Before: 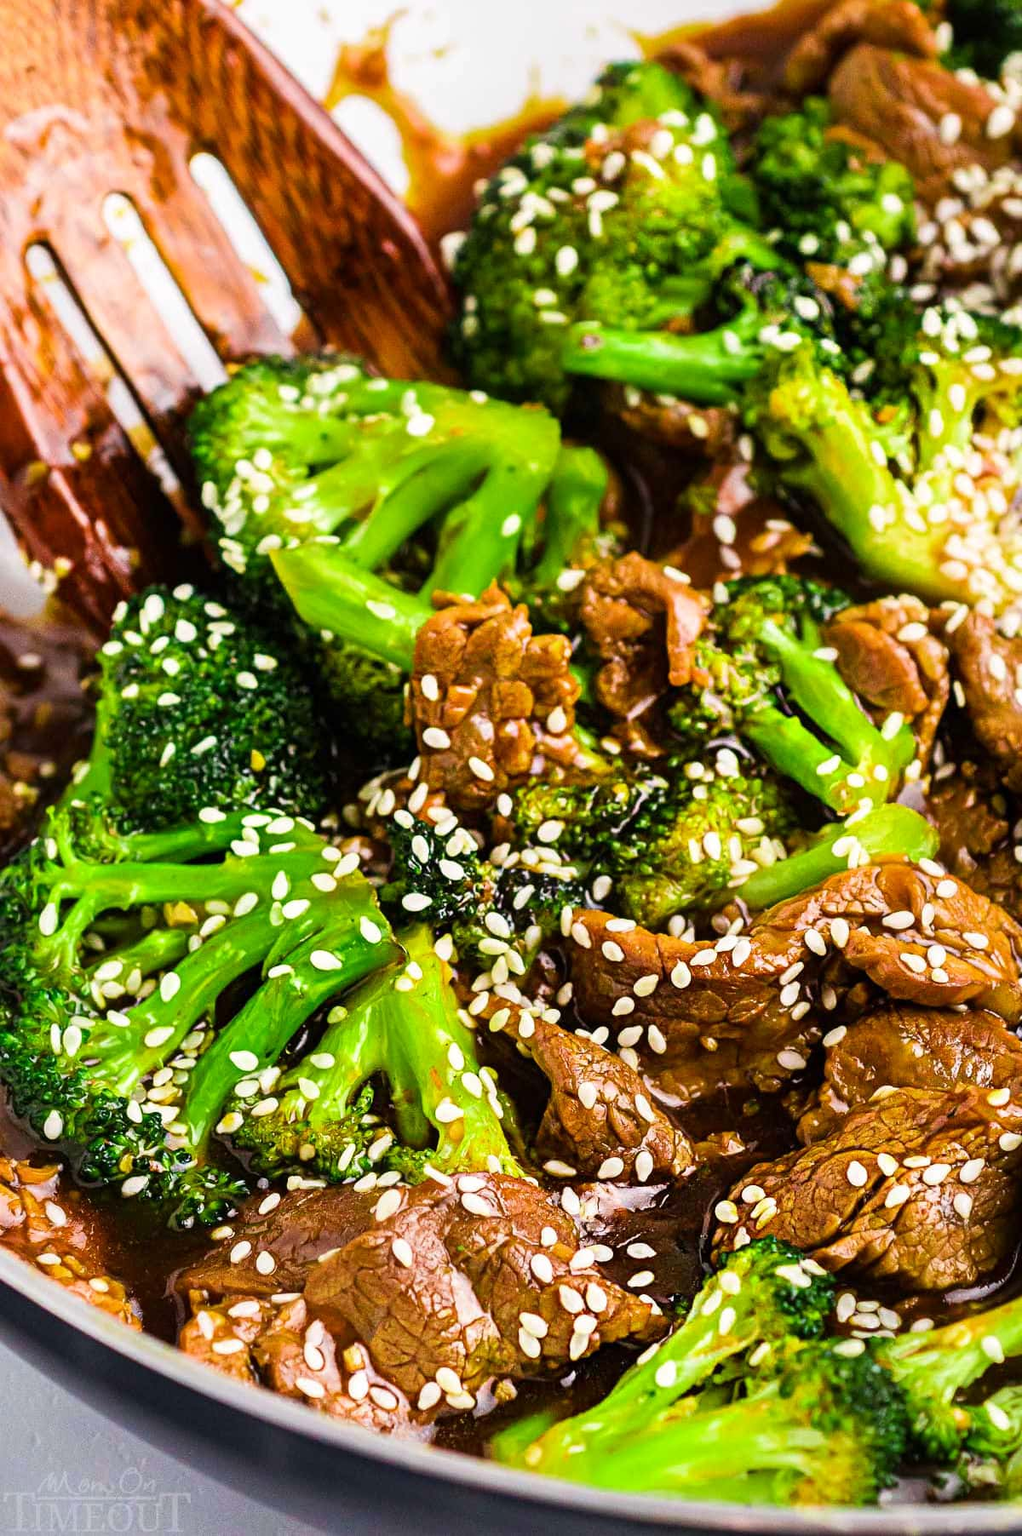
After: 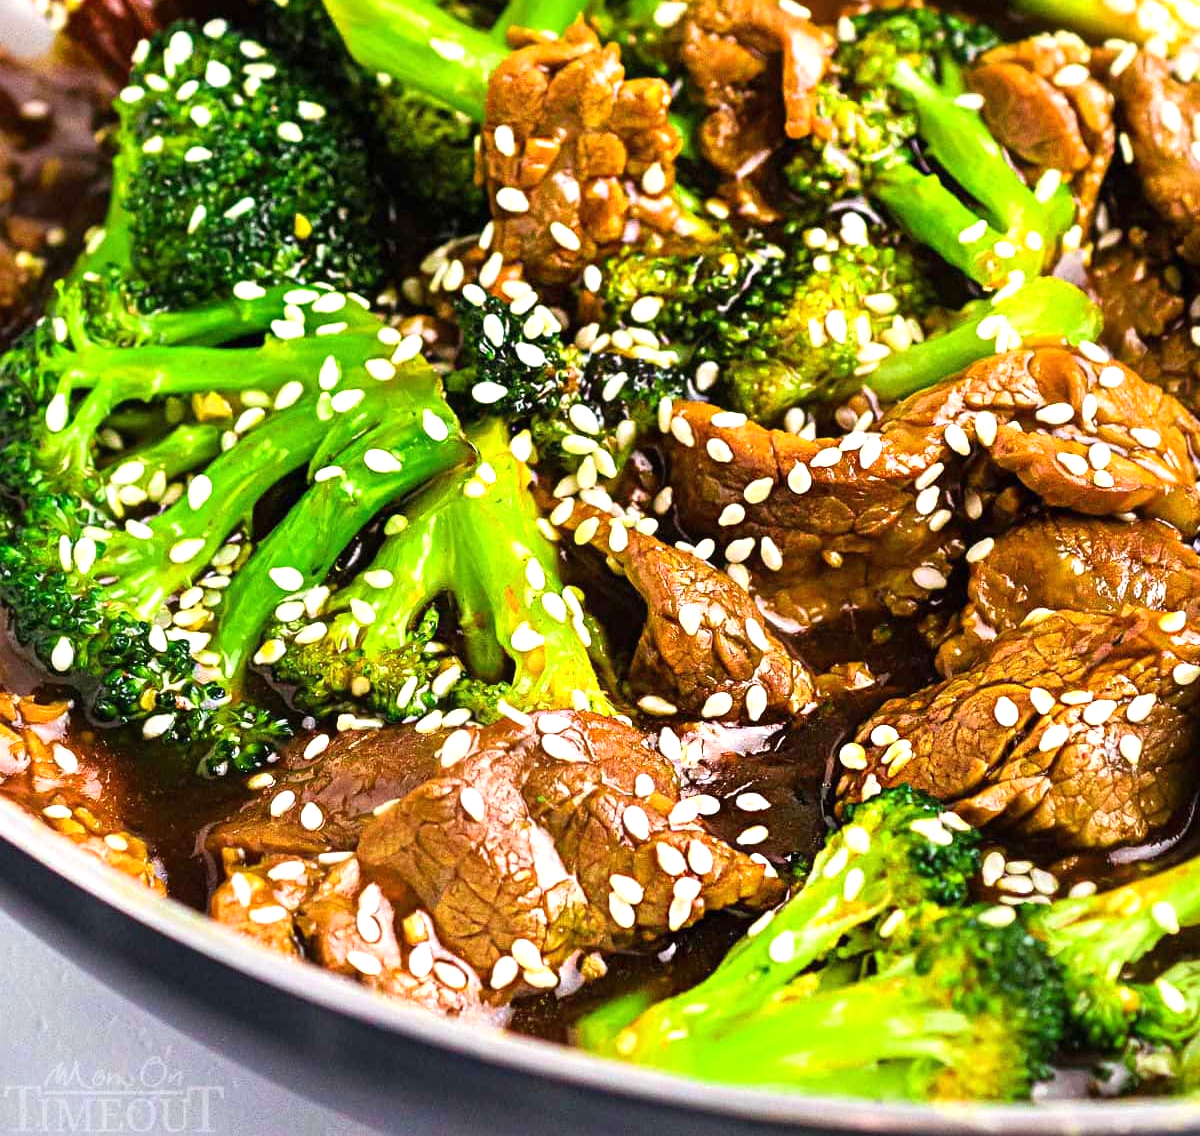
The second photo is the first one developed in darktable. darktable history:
exposure: black level correction 0, exposure 0.499 EV, compensate highlight preservation false
crop and rotate: top 36.986%
levels: black 0.102%
